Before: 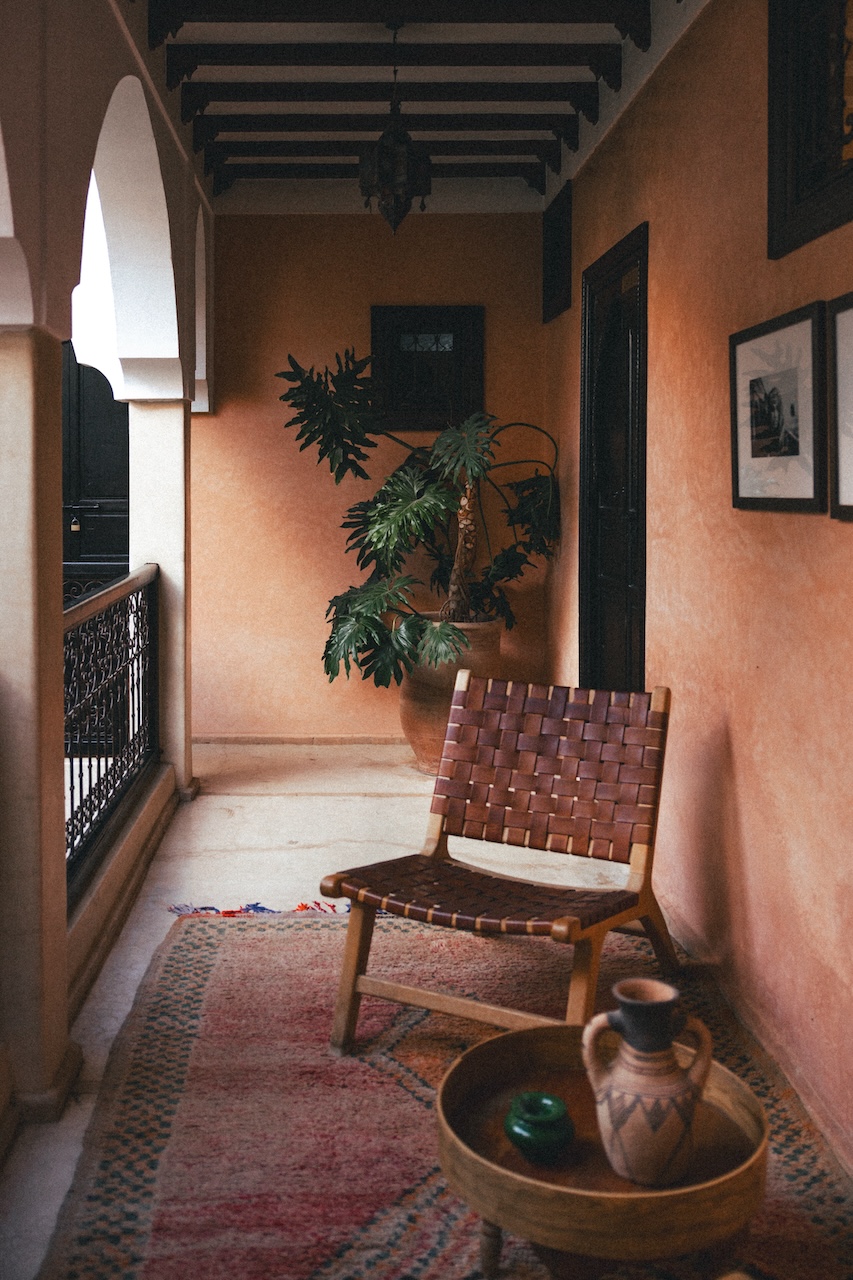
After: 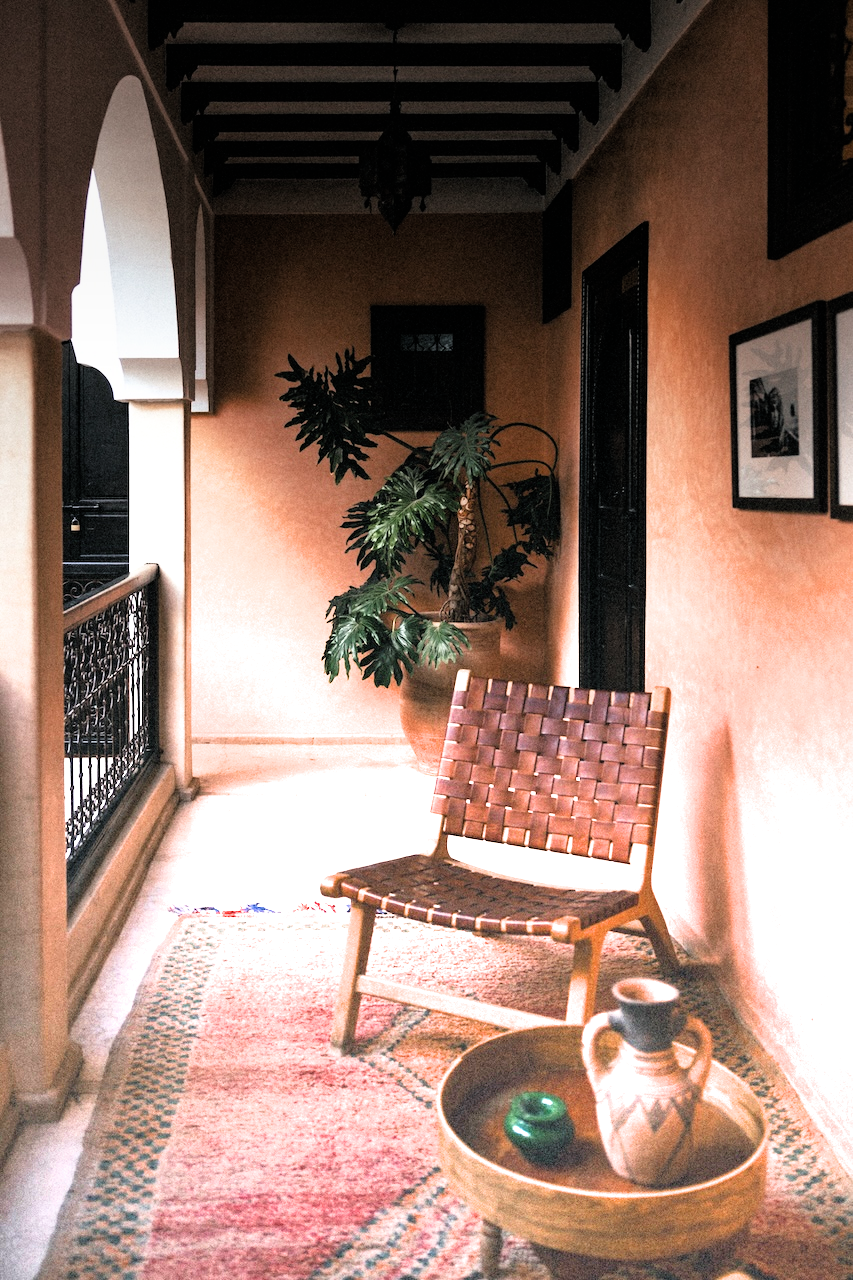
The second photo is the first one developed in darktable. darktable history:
filmic rgb: black relative exposure -4.93 EV, white relative exposure 2.84 EV, hardness 3.72
graduated density: density -3.9 EV
